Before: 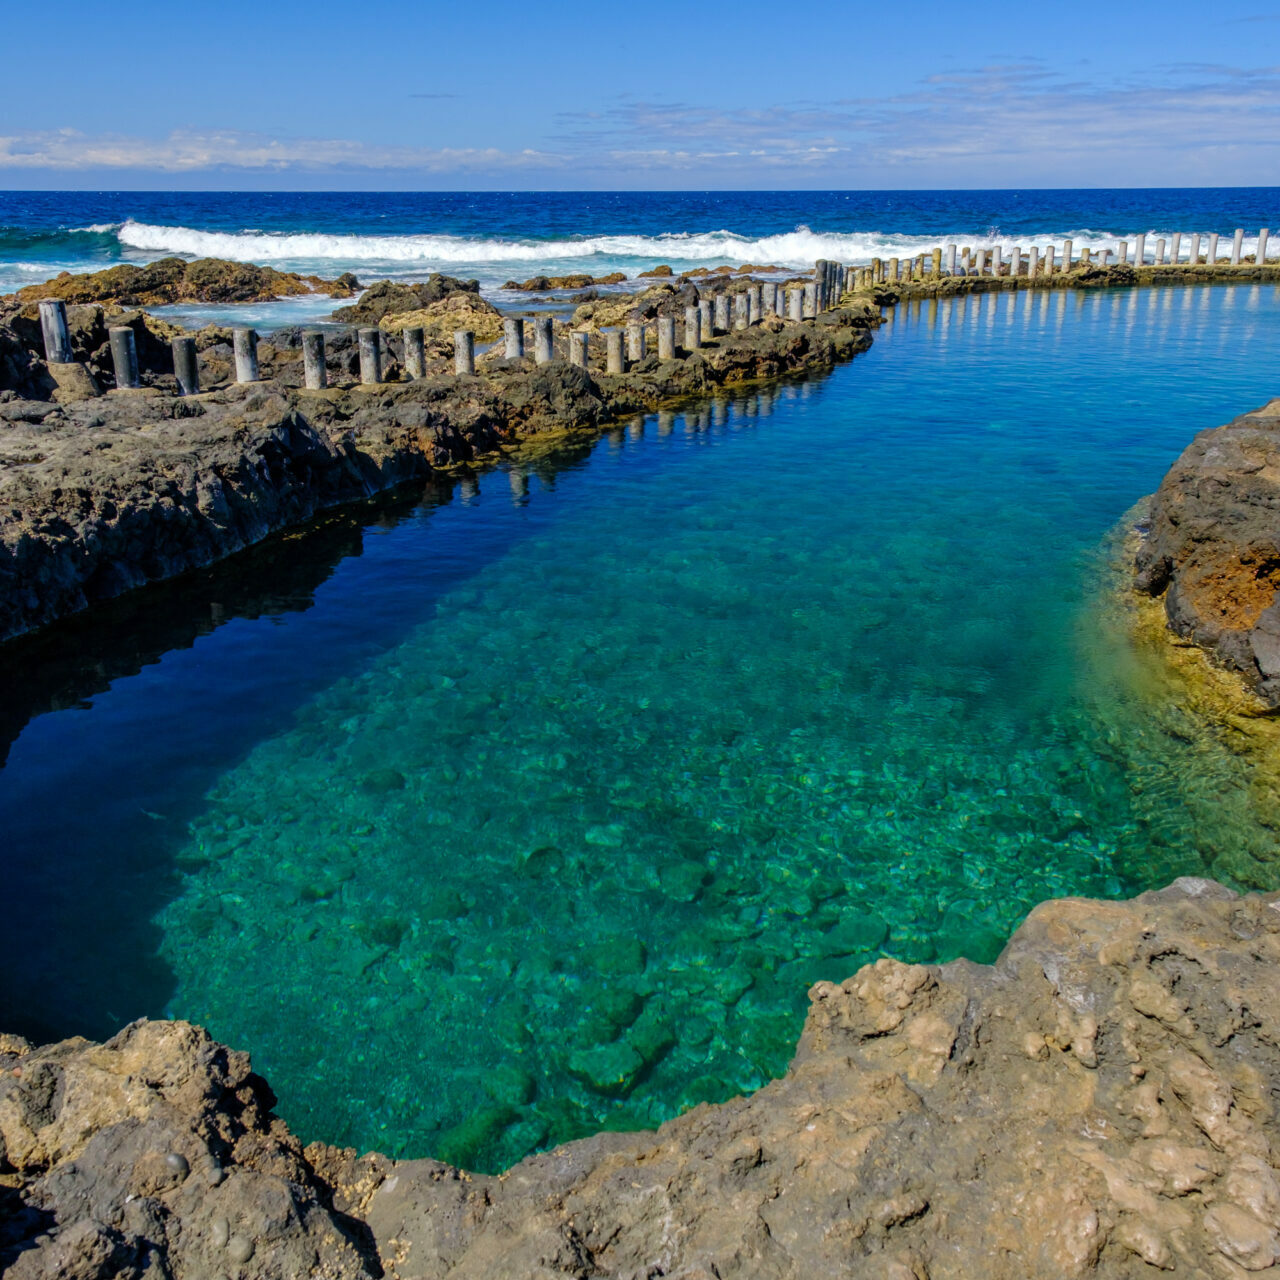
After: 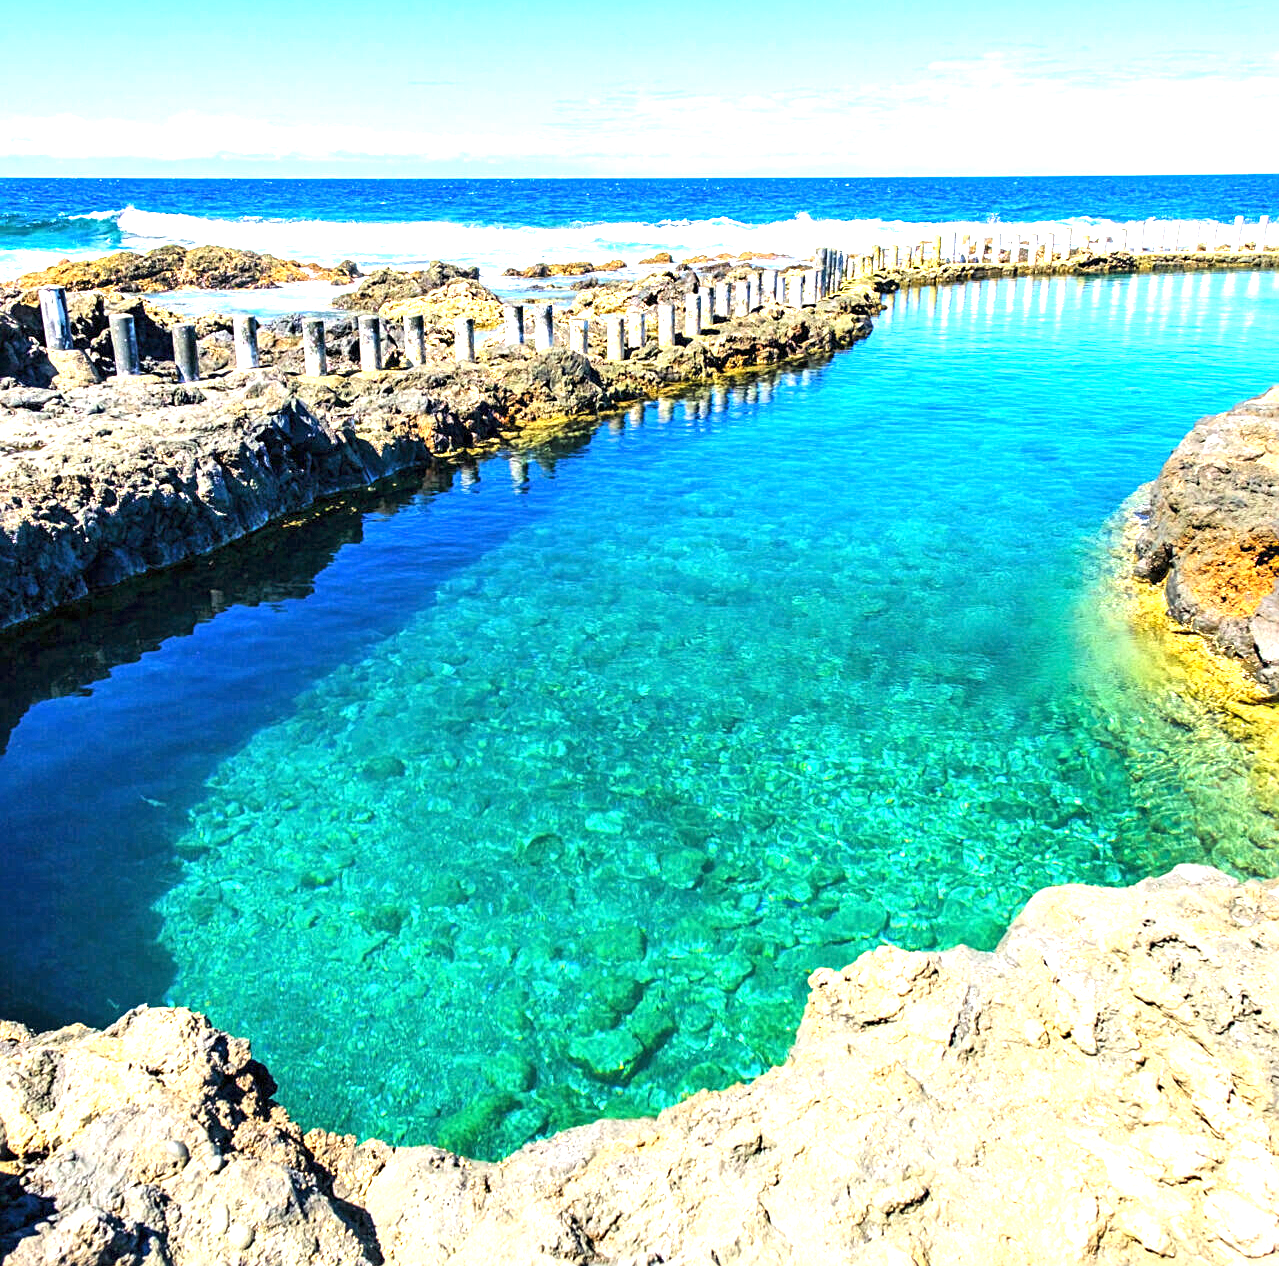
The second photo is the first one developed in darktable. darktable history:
exposure: black level correction 0, exposure 2.327 EV, compensate exposure bias true, compensate highlight preservation false
sharpen: radius 2.167, amount 0.381, threshold 0
crop: top 1.049%, right 0.001%
